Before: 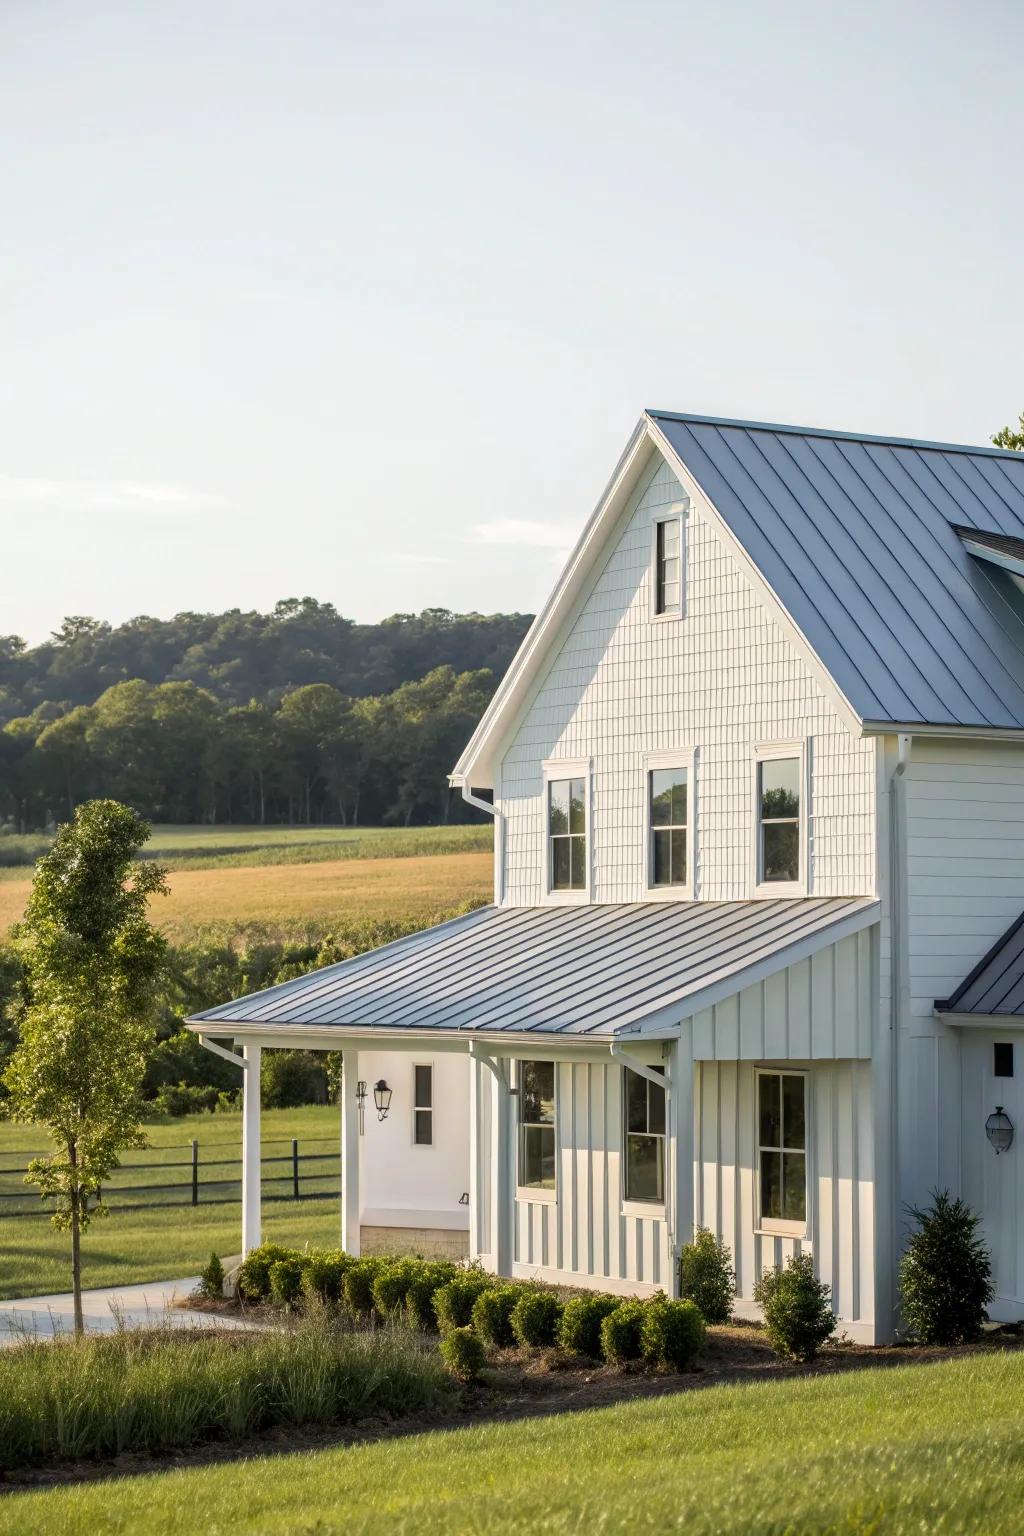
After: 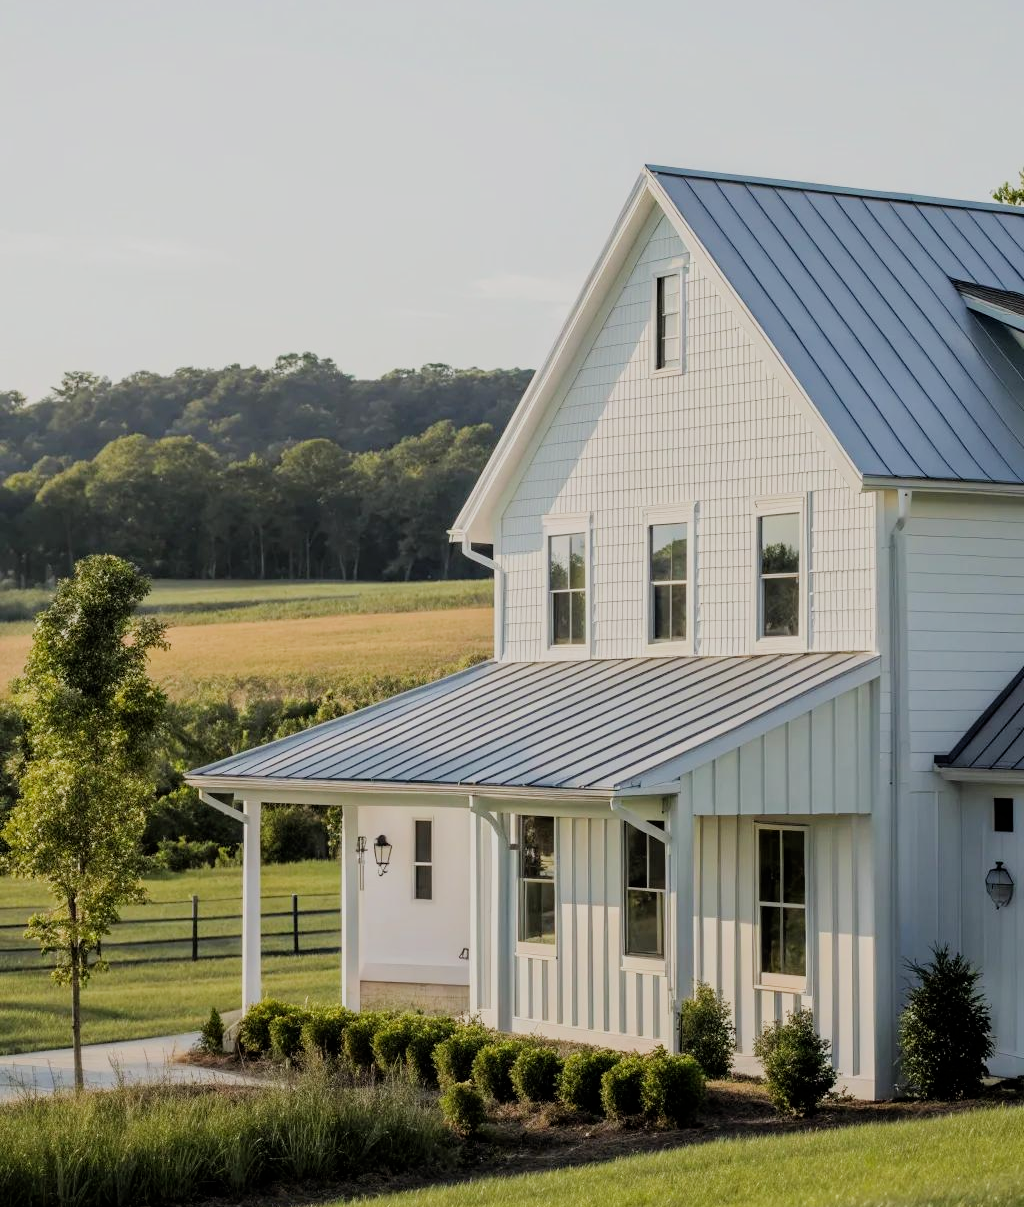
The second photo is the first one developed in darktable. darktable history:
crop and rotate: top 16.002%, bottom 5.401%
filmic rgb: black relative exposure -7.65 EV, white relative exposure 4.56 EV, hardness 3.61
tone equalizer: on, module defaults
